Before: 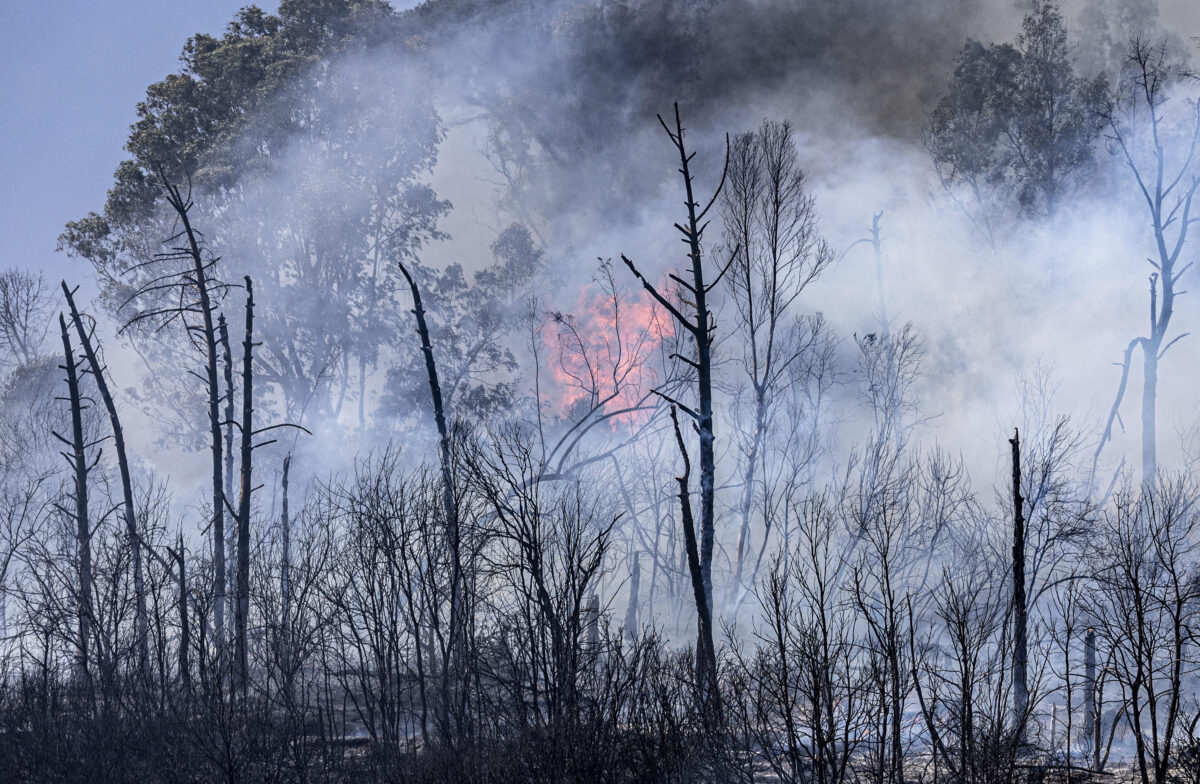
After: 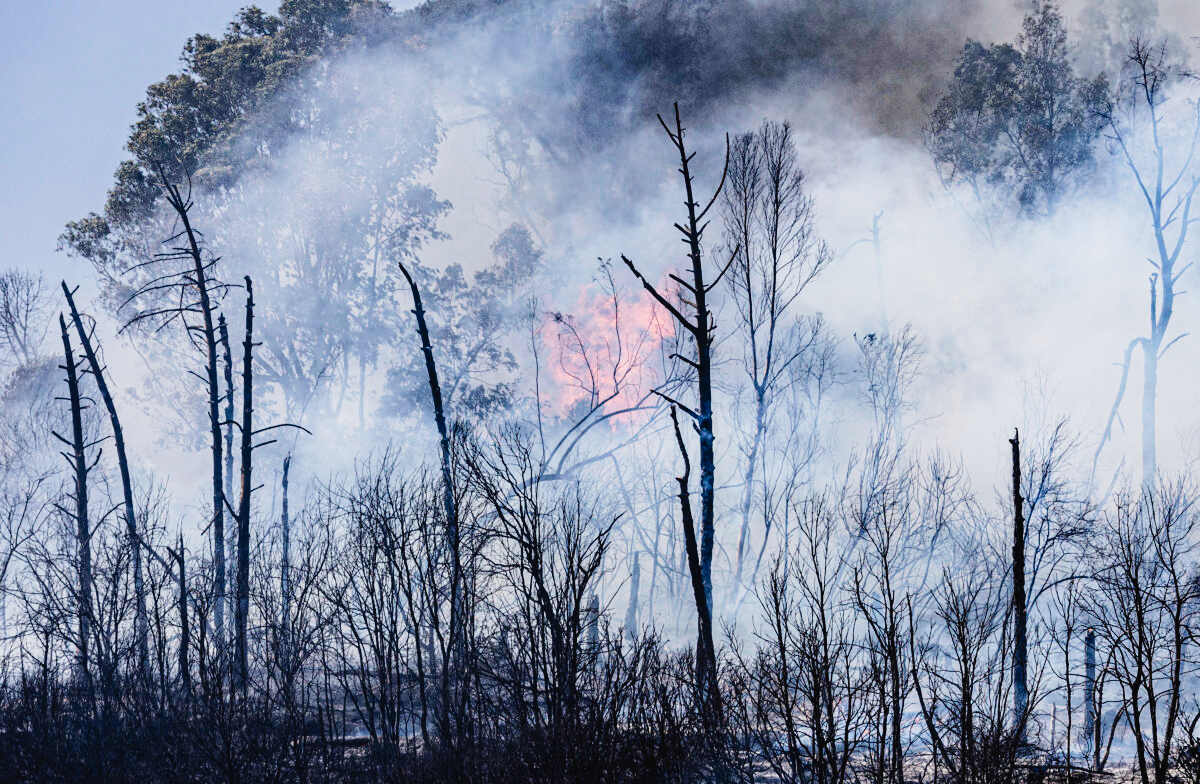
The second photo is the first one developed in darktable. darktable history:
tone curve: curves: ch0 [(0, 0.023) (0.113, 0.081) (0.204, 0.197) (0.498, 0.608) (0.709, 0.819) (0.984, 0.961)]; ch1 [(0, 0) (0.172, 0.123) (0.317, 0.272) (0.414, 0.382) (0.476, 0.479) (0.505, 0.501) (0.528, 0.54) (0.618, 0.647) (0.709, 0.764) (1, 1)]; ch2 [(0, 0) (0.411, 0.424) (0.492, 0.502) (0.521, 0.521) (0.55, 0.576) (0.686, 0.638) (1, 1)], preserve colors none
